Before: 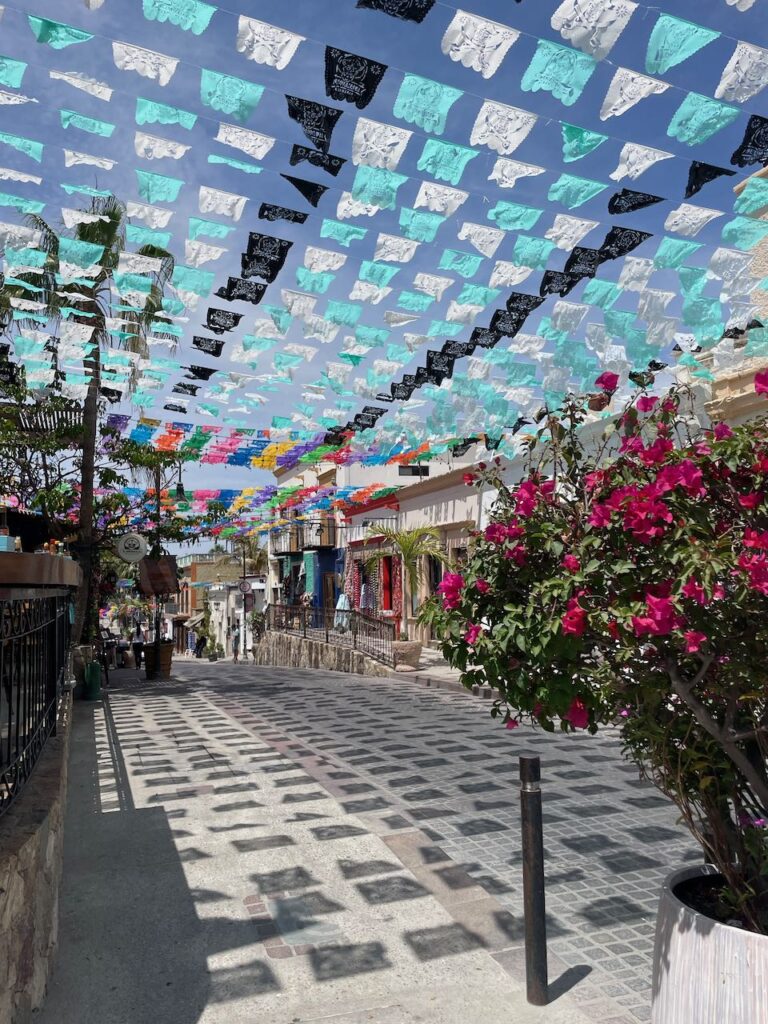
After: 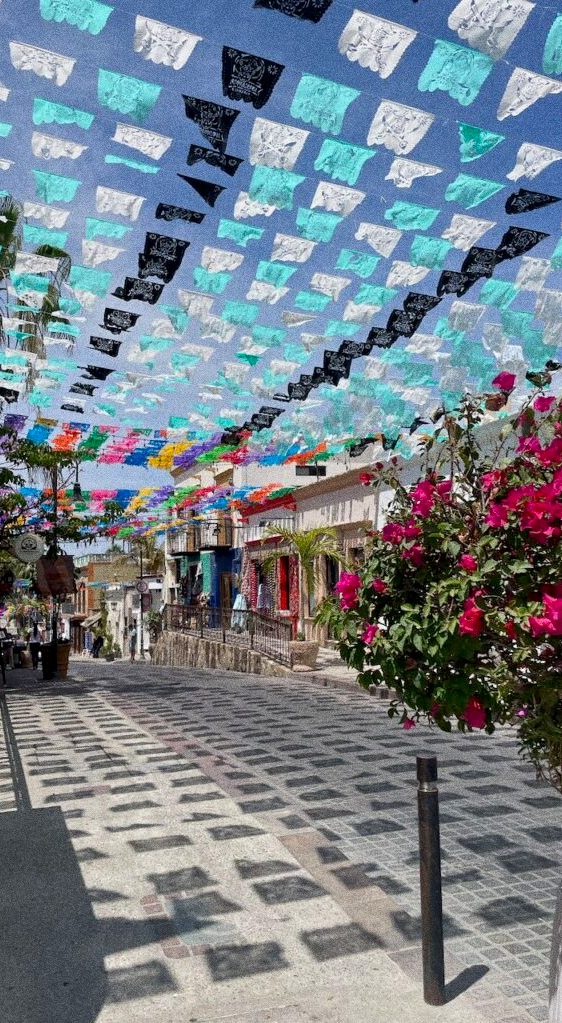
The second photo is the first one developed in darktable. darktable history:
crop: left 13.443%, right 13.31%
shadows and highlights: shadows 35, highlights -35, soften with gaussian
contrast brightness saturation: saturation 0.13
grain: coarseness 0.09 ISO, strength 40%
